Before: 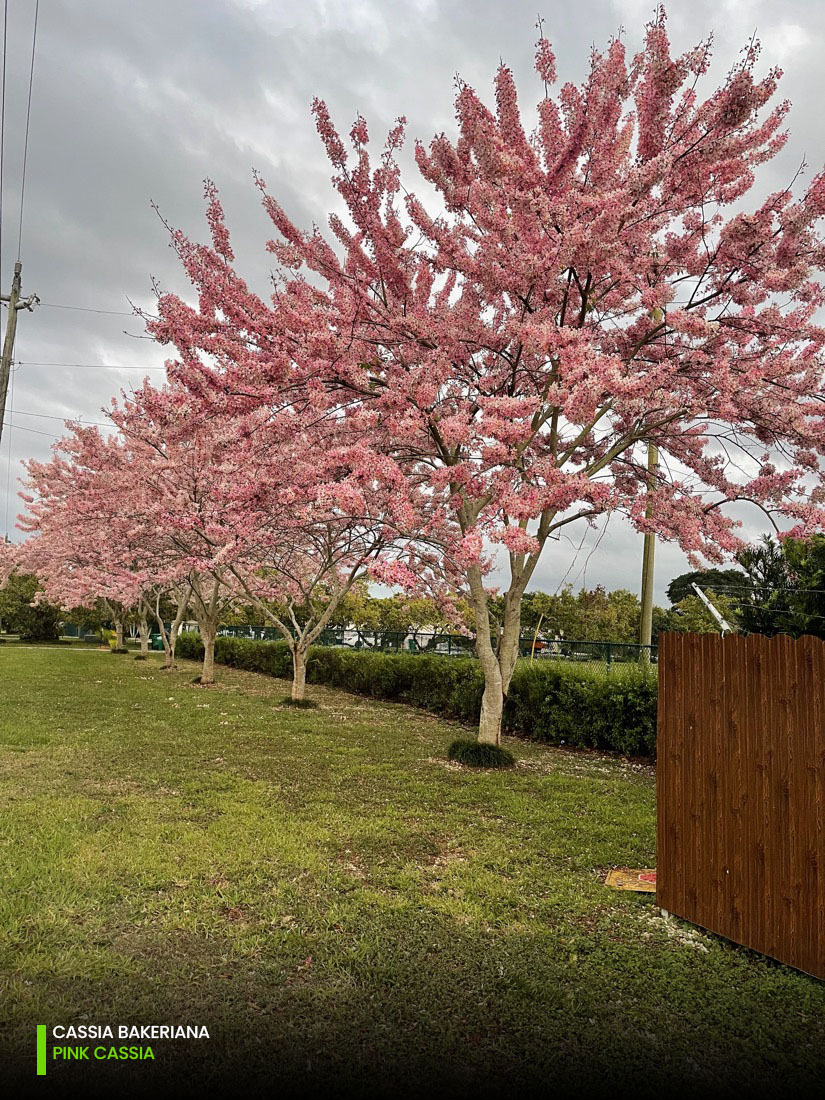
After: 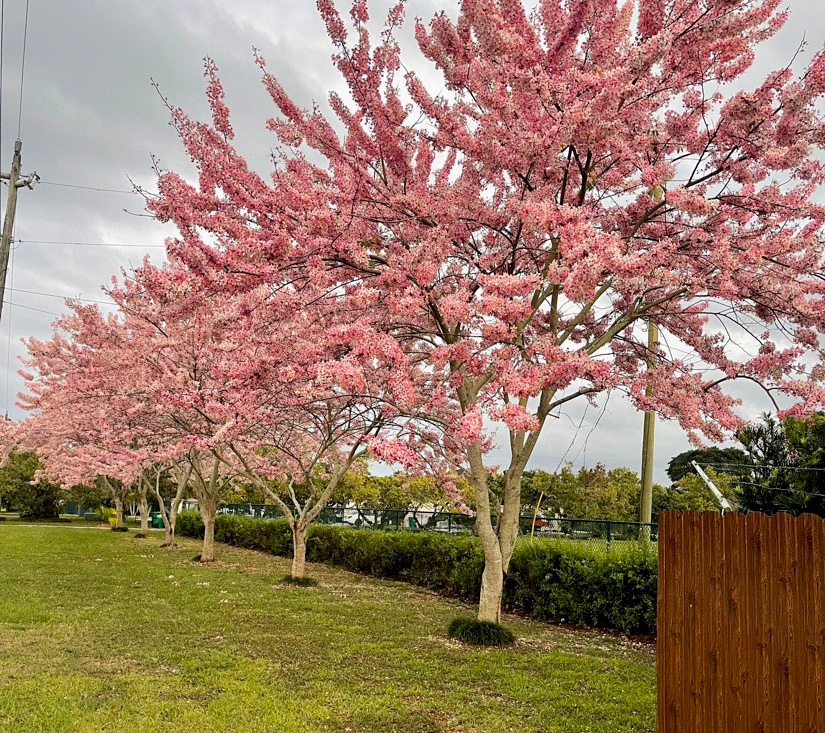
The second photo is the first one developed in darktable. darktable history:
crop: top 11.166%, bottom 22.168%
contrast brightness saturation: contrast 0.07, brightness 0.08, saturation 0.18
